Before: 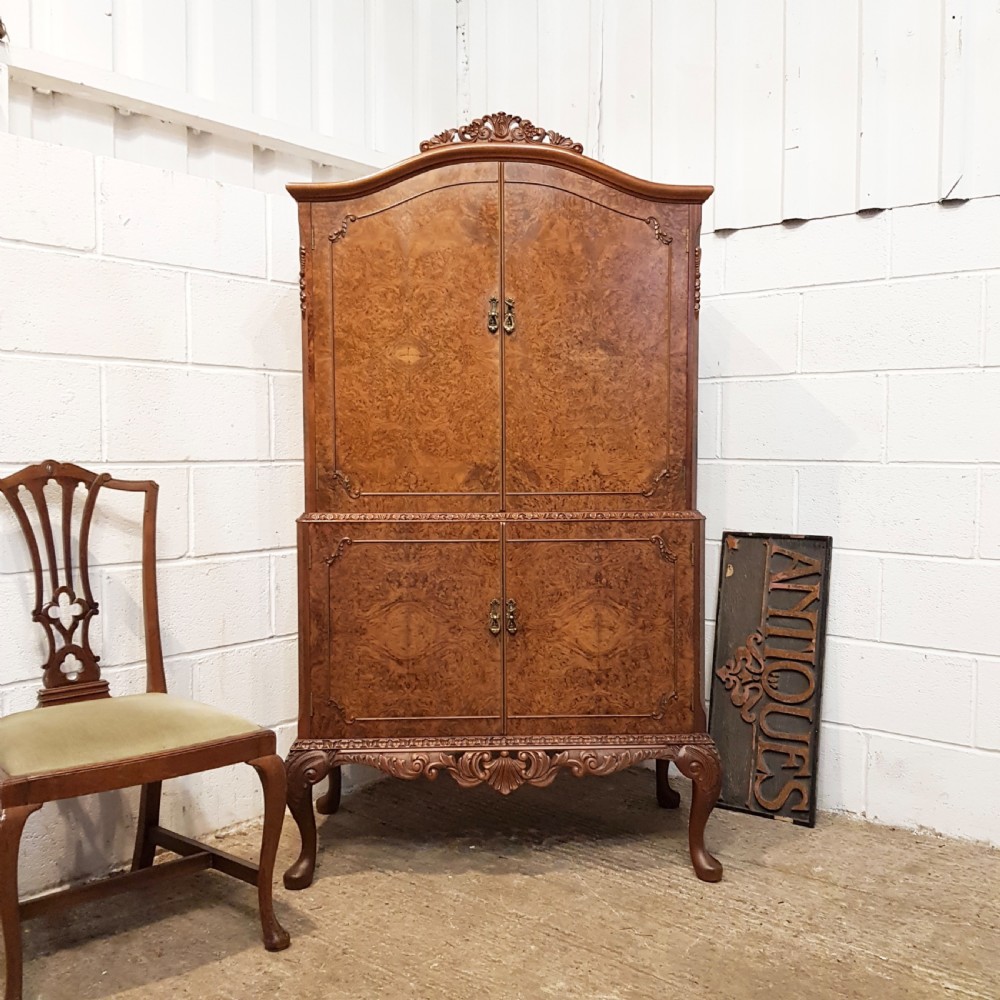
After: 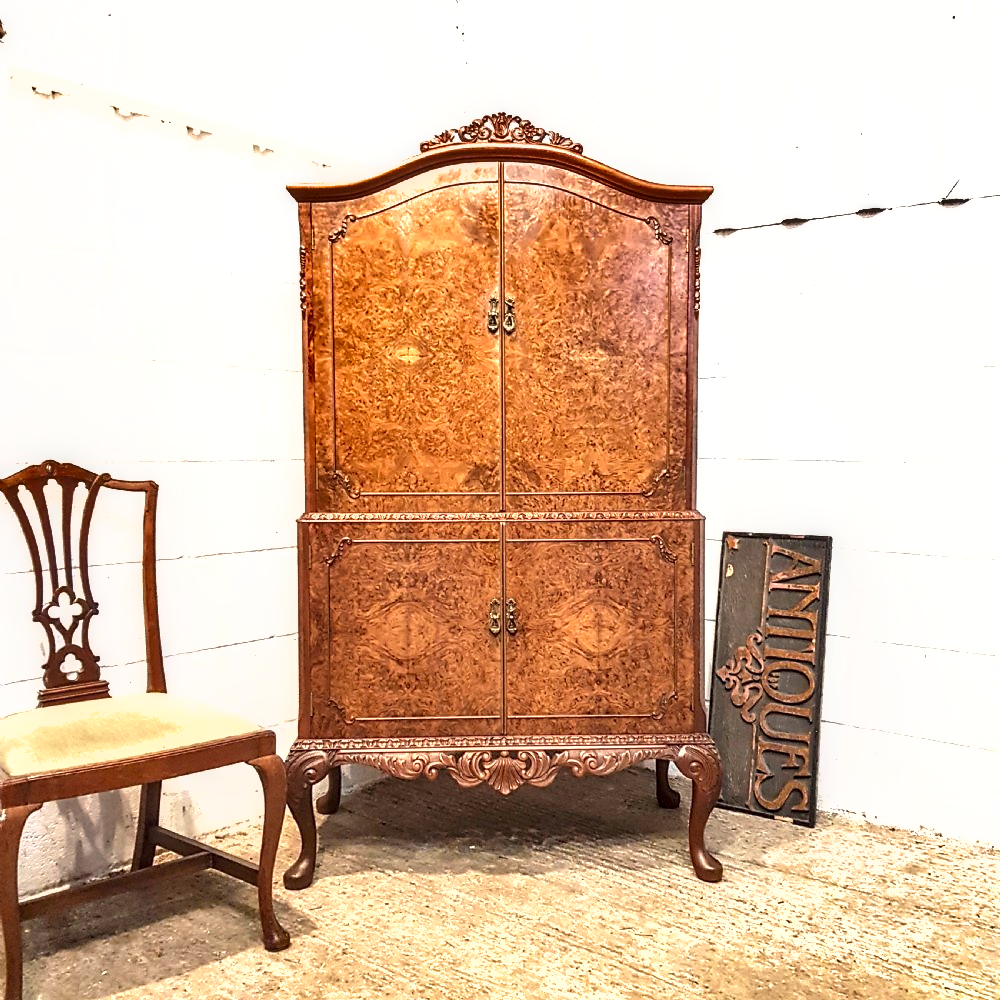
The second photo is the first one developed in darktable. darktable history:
exposure: black level correction 0, exposure 1.276 EV, compensate exposure bias true, compensate highlight preservation false
sharpen: radius 1.865, amount 0.393, threshold 1.385
shadows and highlights: low approximation 0.01, soften with gaussian
local contrast: highlights 33%, detail 135%
